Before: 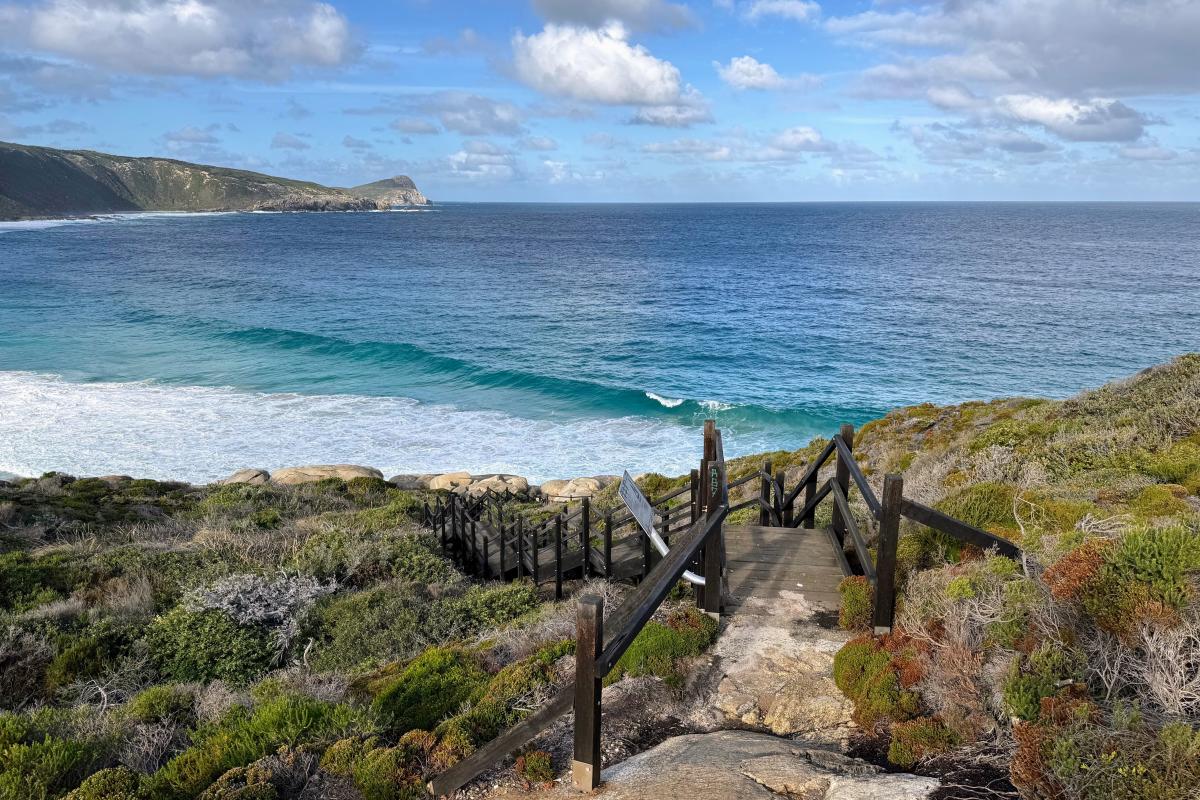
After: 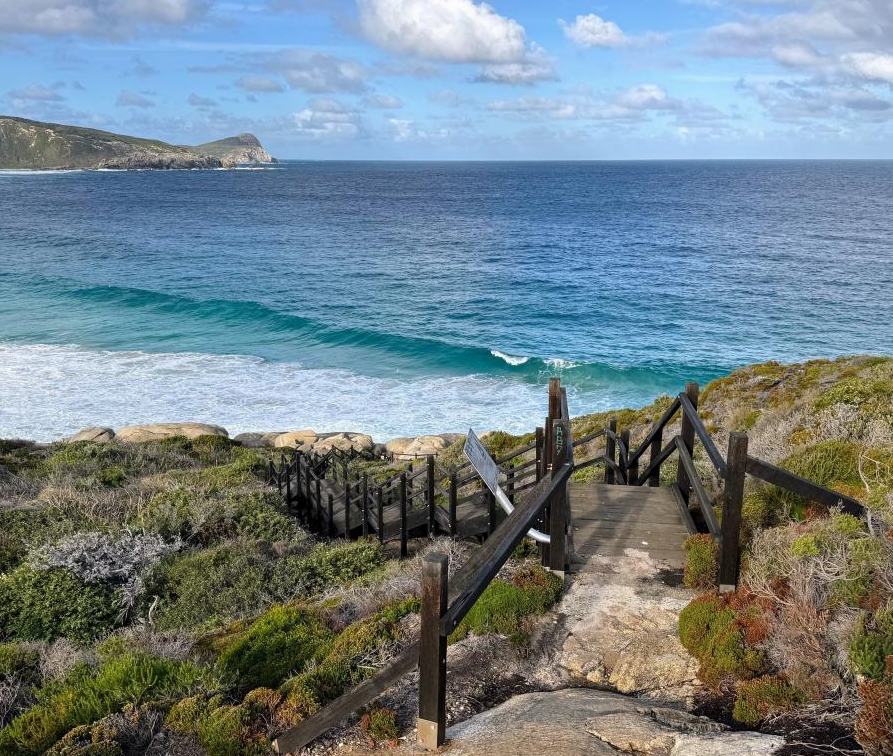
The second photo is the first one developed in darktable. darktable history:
crop and rotate: left 12.979%, top 5.409%, right 12.546%
